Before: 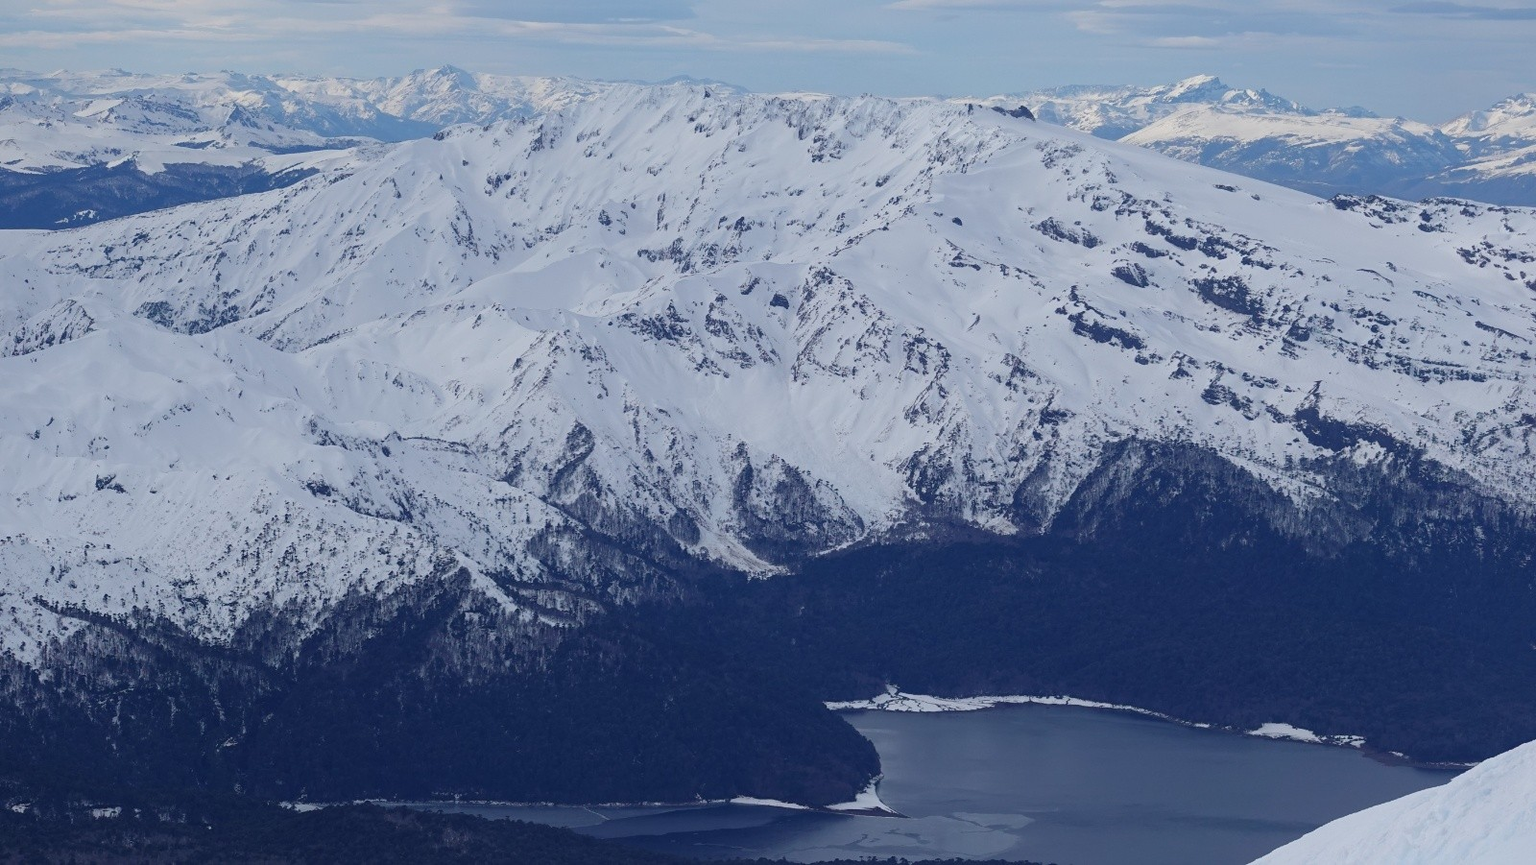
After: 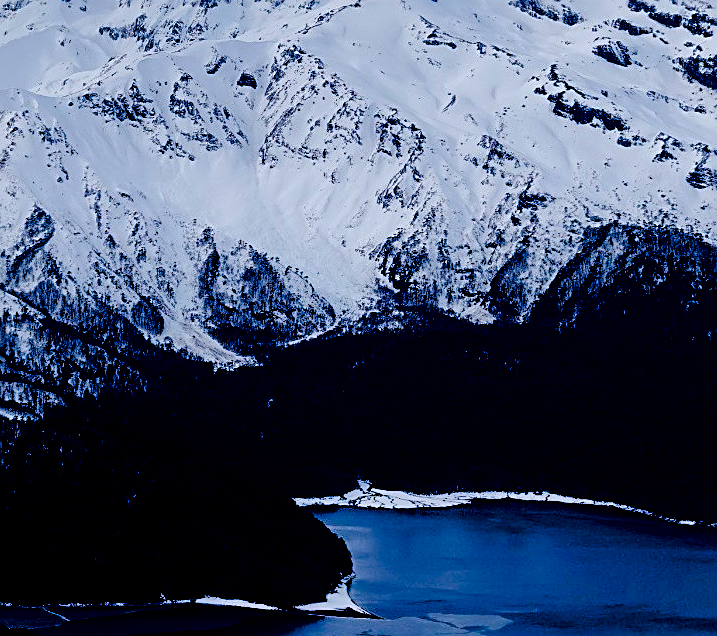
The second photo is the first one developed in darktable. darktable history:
tone equalizer: -8 EV -0.431 EV, -7 EV -0.408 EV, -6 EV -0.323 EV, -5 EV -0.258 EV, -3 EV 0.238 EV, -2 EV 0.35 EV, -1 EV 0.394 EV, +0 EV 0.428 EV
shadows and highlights: shadows 32.84, highlights -46.24, compress 49.87%, soften with gaussian
exposure: black level correction 0.058, compensate exposure bias true, compensate highlight preservation false
sharpen: on, module defaults
crop: left 35.334%, top 25.959%, right 19.843%, bottom 3.427%
color balance rgb: perceptual saturation grading › global saturation 35.156%, perceptual saturation grading › highlights -29.813%, perceptual saturation grading › shadows 36.173%, global vibrance 9.934%
